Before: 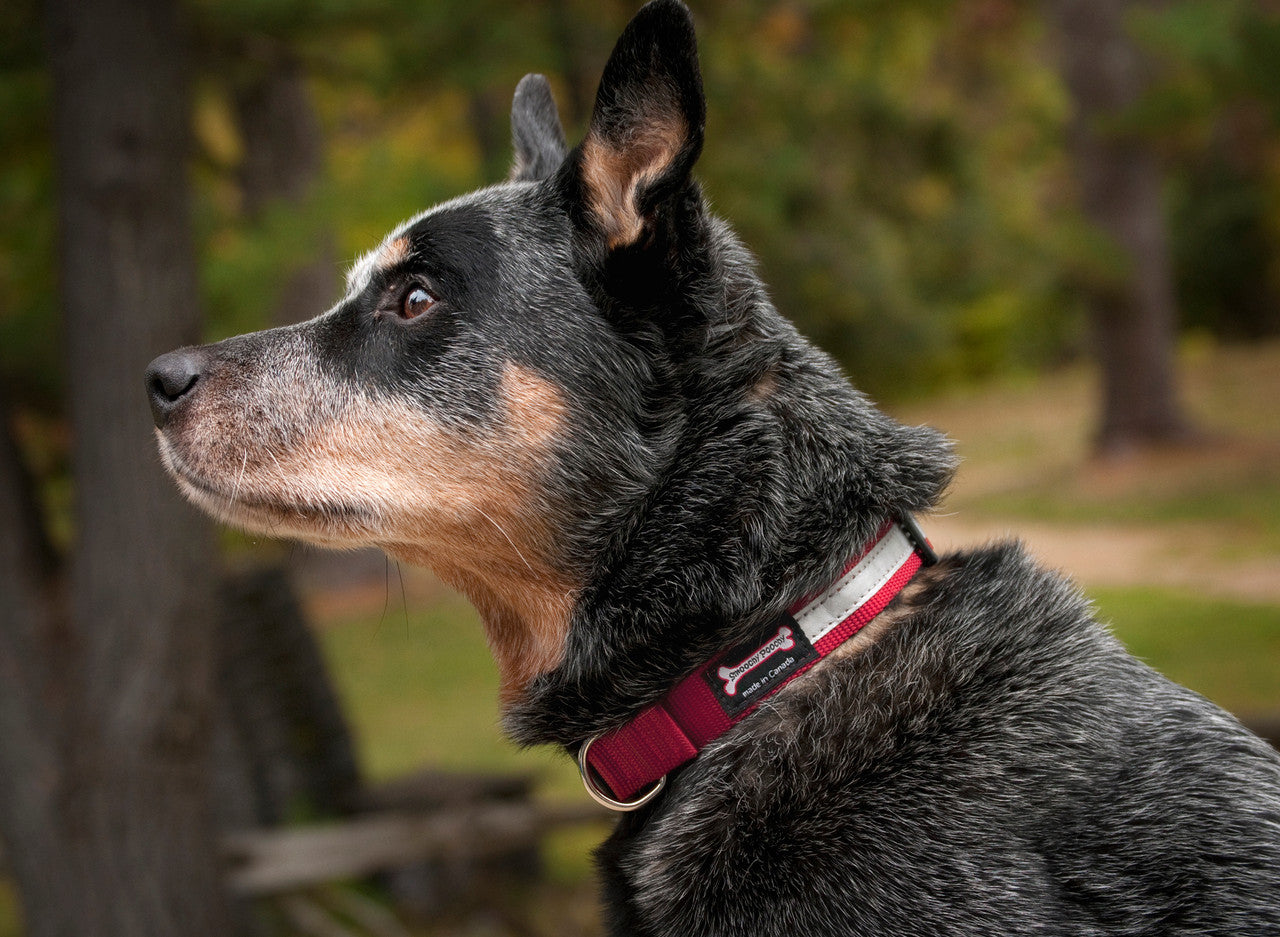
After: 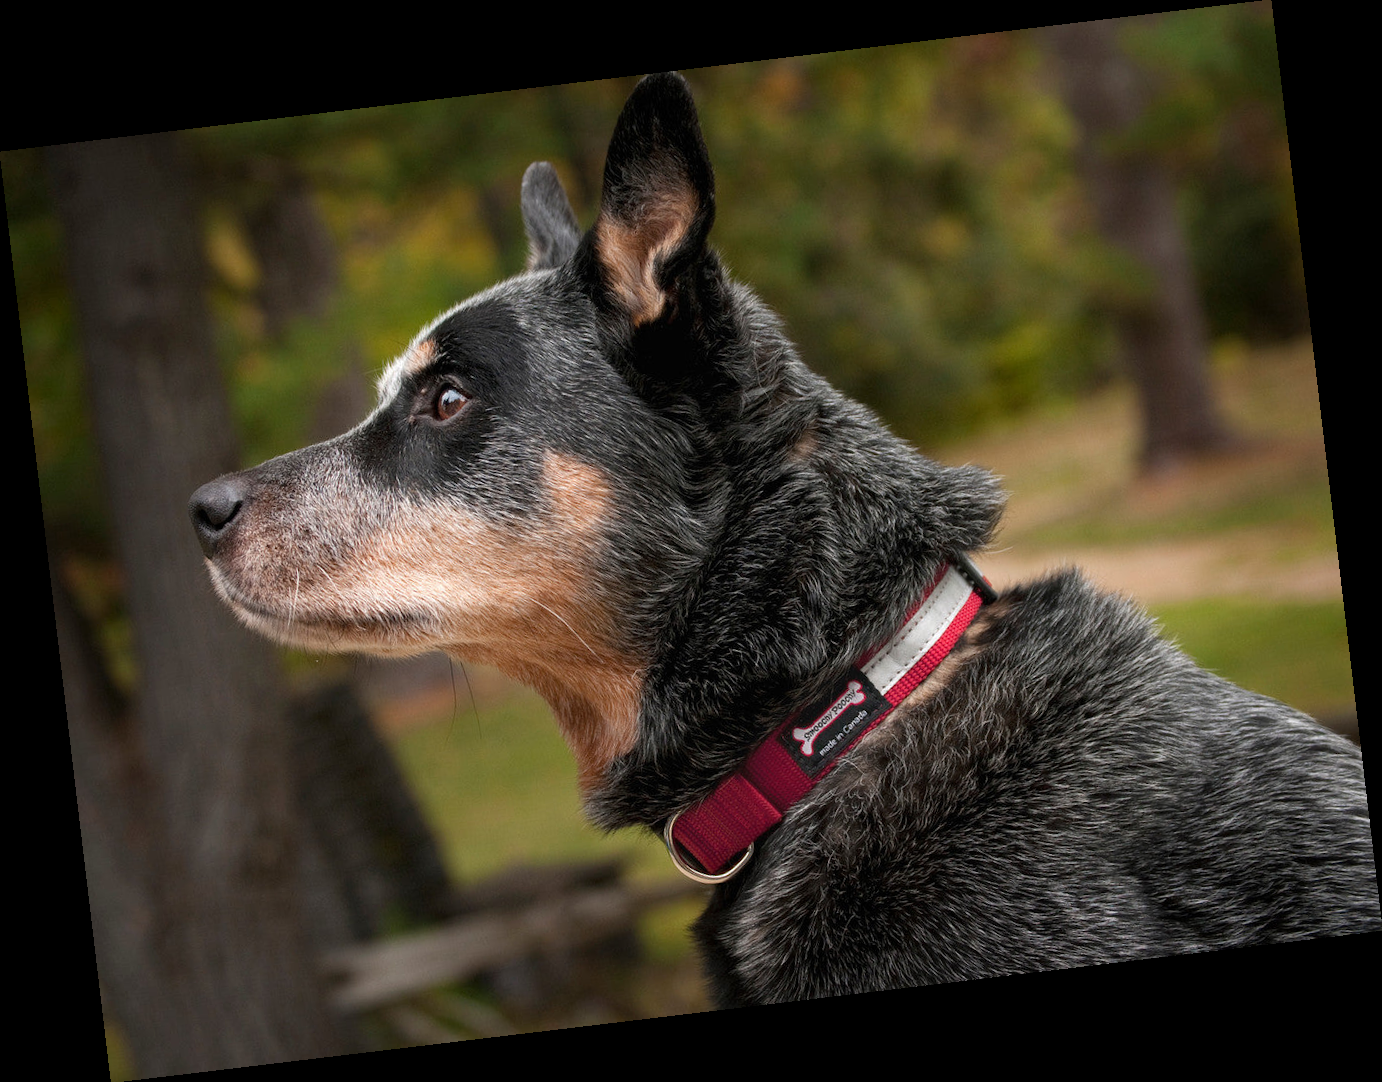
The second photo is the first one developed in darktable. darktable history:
rotate and perspective: rotation -6.83°, automatic cropping off
exposure: compensate highlight preservation false
